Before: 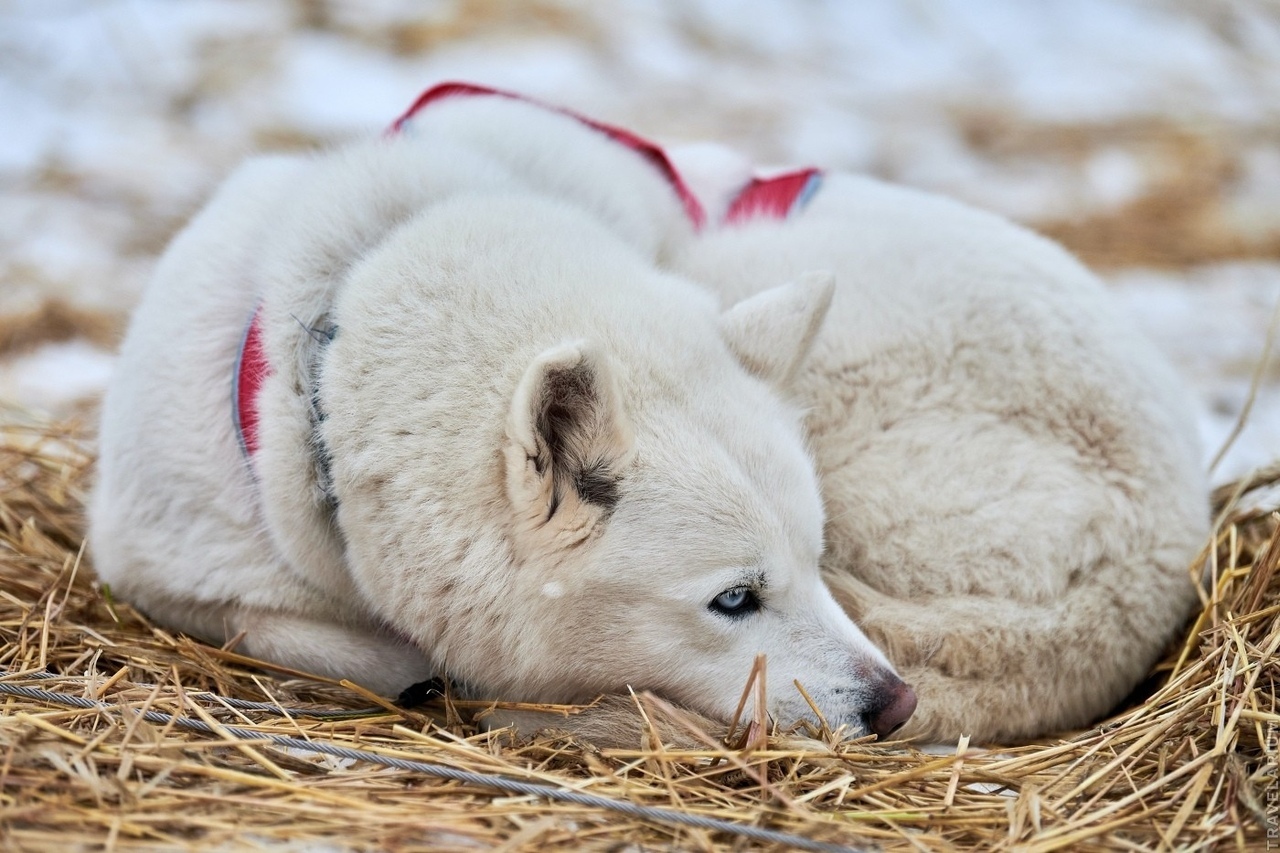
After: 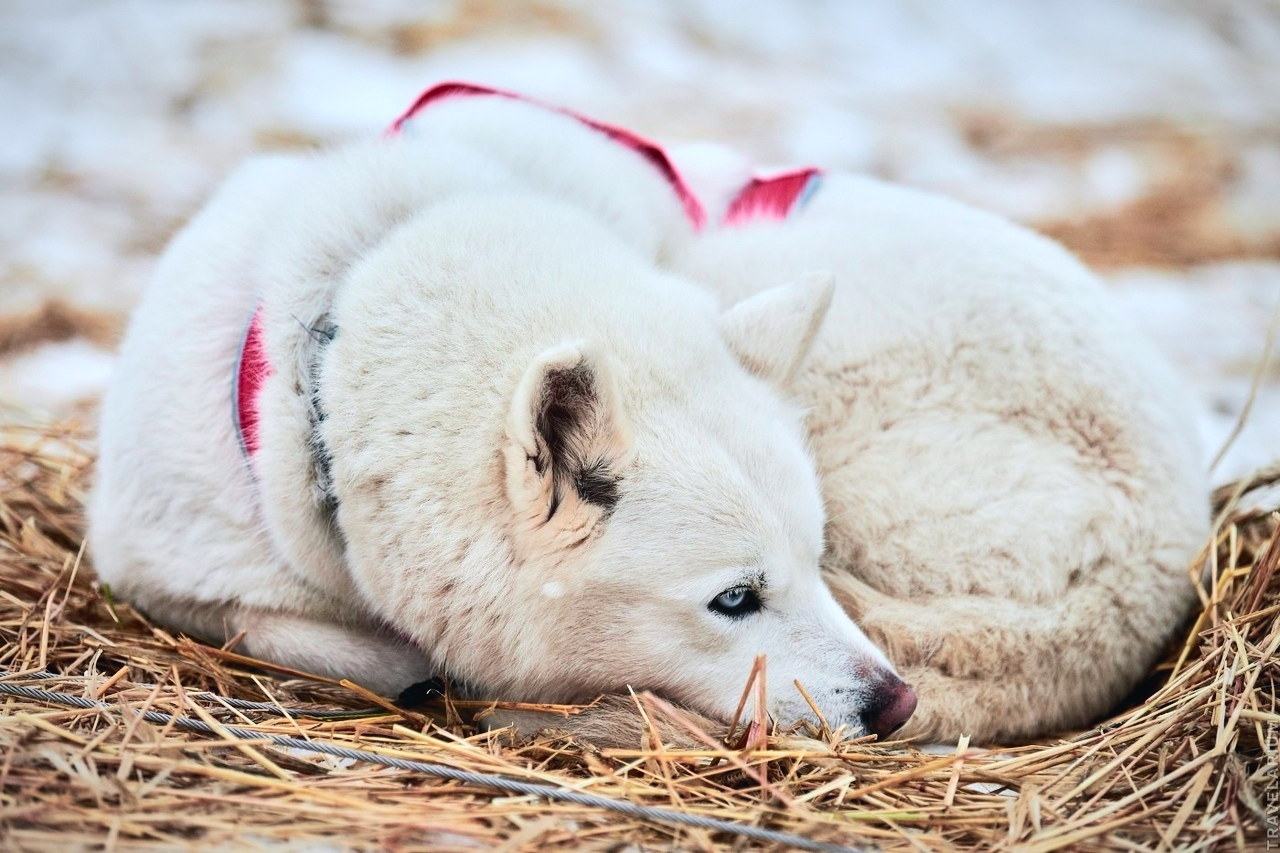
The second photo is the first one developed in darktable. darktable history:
tone equalizer: -8 EV -0.417 EV, -7 EV -0.389 EV, -6 EV -0.333 EV, -5 EV -0.222 EV, -3 EV 0.222 EV, -2 EV 0.333 EV, -1 EV 0.389 EV, +0 EV 0.417 EV, edges refinement/feathering 500, mask exposure compensation -1.57 EV, preserve details no
vignetting: fall-off radius 100%, width/height ratio 1.337
tone curve: curves: ch0 [(0, 0.025) (0.15, 0.143) (0.452, 0.486) (0.751, 0.788) (1, 0.961)]; ch1 [(0, 0) (0.43, 0.408) (0.476, 0.469) (0.497, 0.494) (0.546, 0.571) (0.566, 0.607) (0.62, 0.657) (1, 1)]; ch2 [(0, 0) (0.386, 0.397) (0.505, 0.498) (0.547, 0.546) (0.579, 0.58) (1, 1)], color space Lab, independent channels, preserve colors none
